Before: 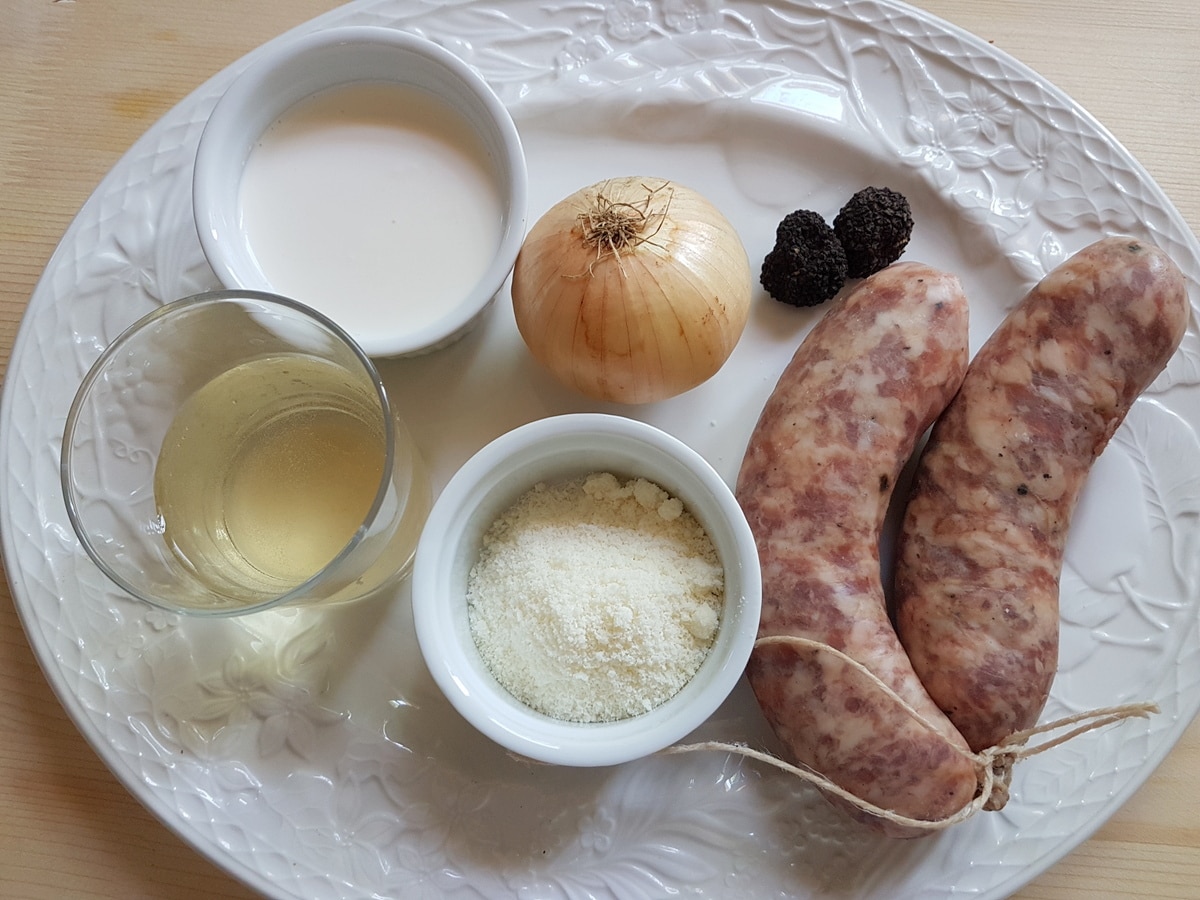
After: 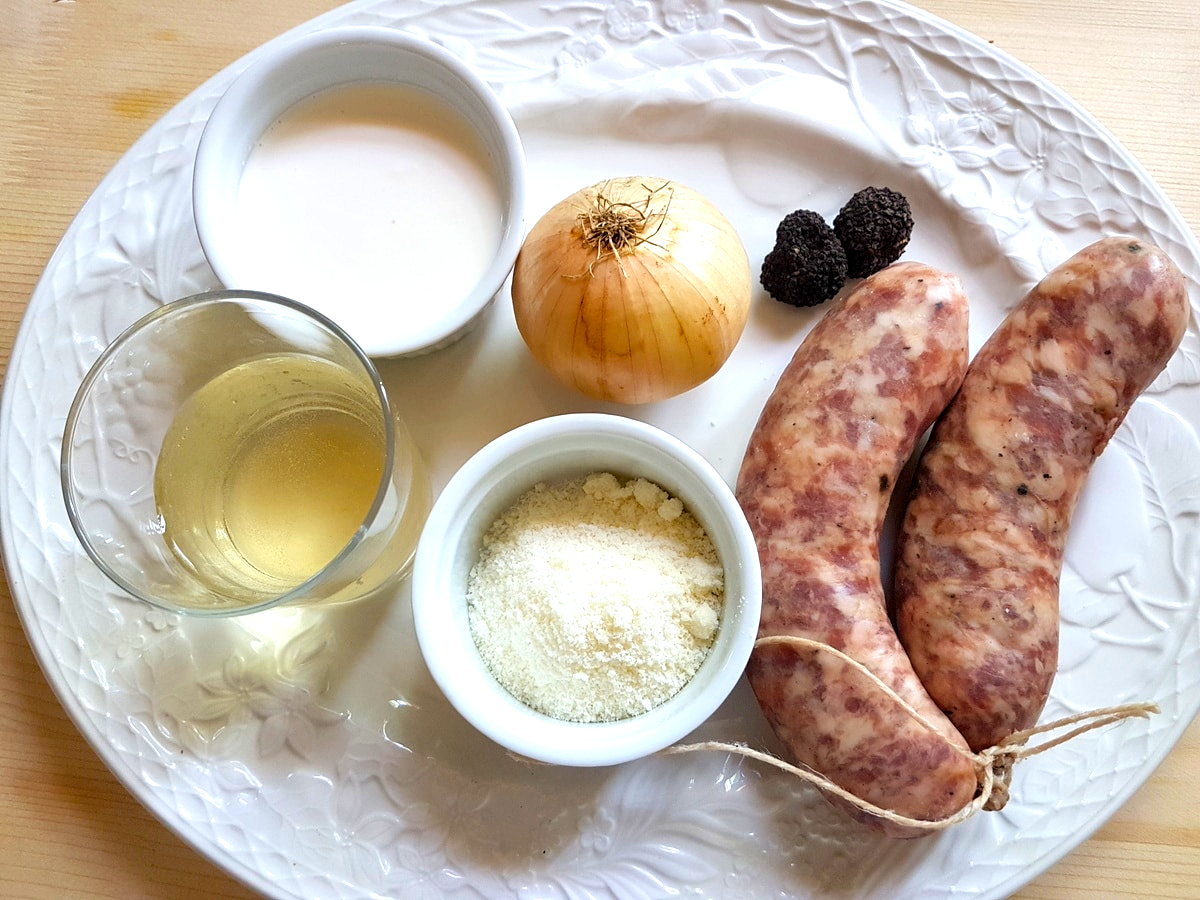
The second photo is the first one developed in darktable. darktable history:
color balance rgb: perceptual saturation grading › global saturation 25%, global vibrance 20%
contrast equalizer: y [[0.535, 0.543, 0.548, 0.548, 0.542, 0.532], [0.5 ×6], [0.5 ×6], [0 ×6], [0 ×6]]
exposure: black level correction 0, exposure 0.6 EV, compensate exposure bias true, compensate highlight preservation false
